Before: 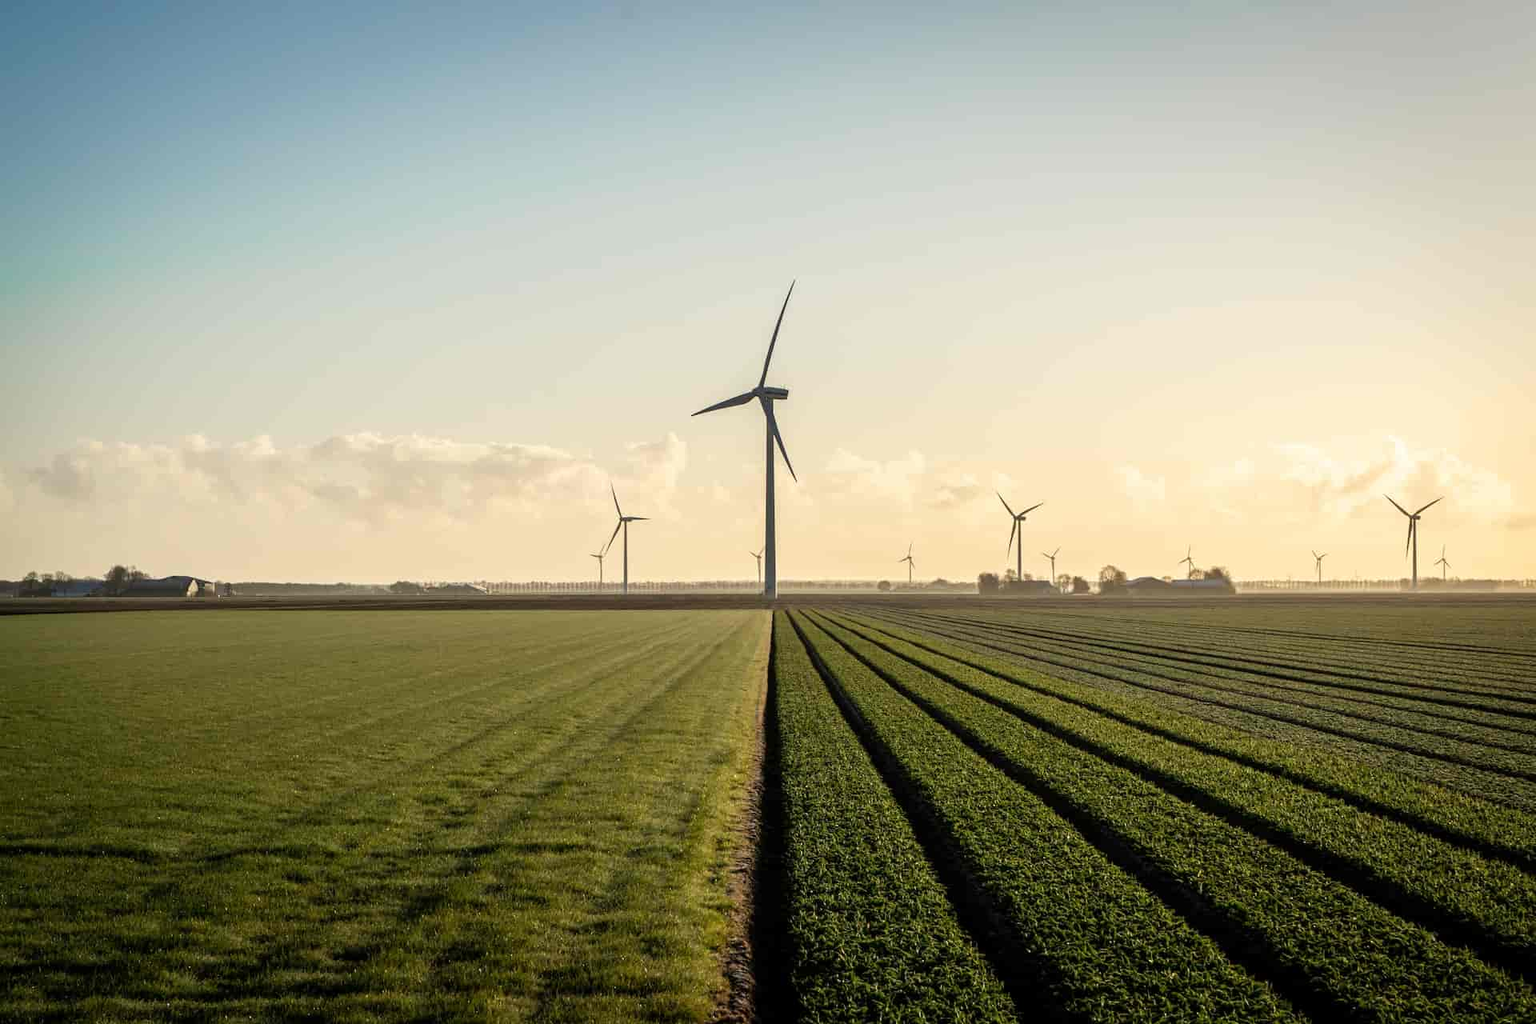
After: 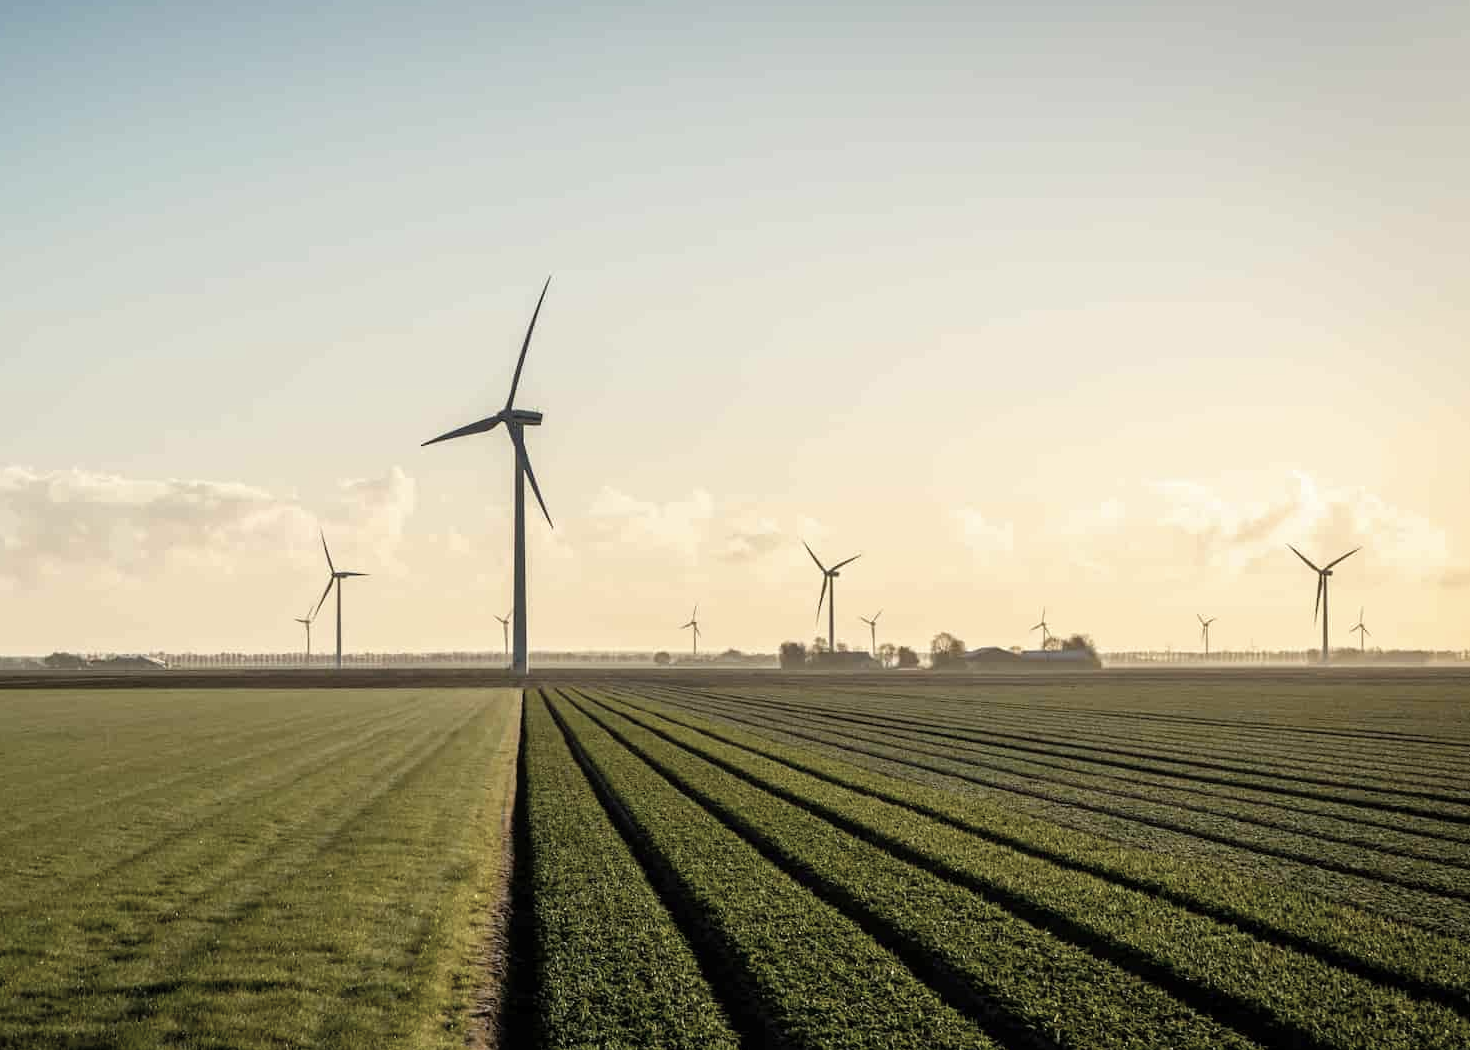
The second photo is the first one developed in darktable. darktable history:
crop: left 23.095%, top 5.827%, bottom 11.854%
color balance rgb: linear chroma grading › global chroma 33.4%
color correction: saturation 0.57
